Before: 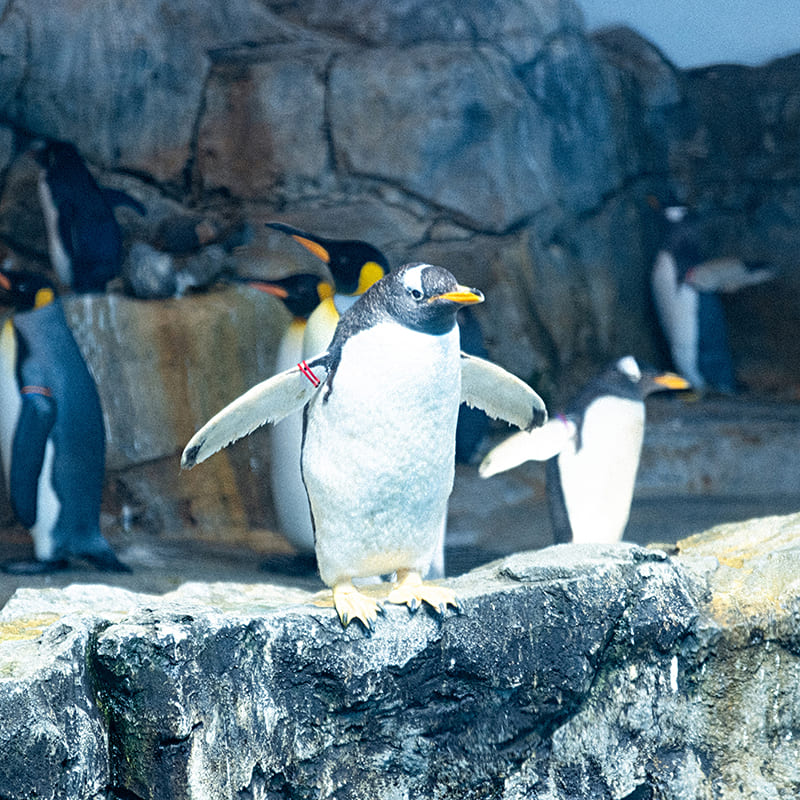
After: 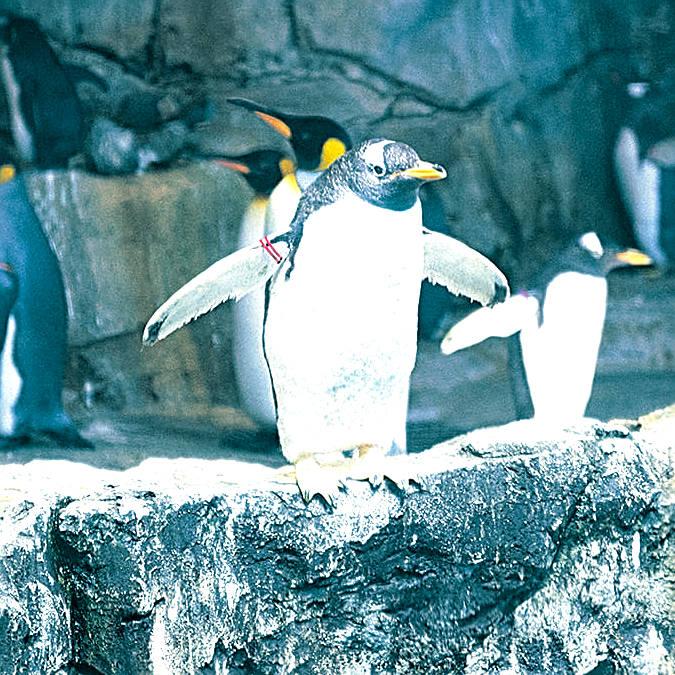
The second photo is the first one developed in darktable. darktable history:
sharpen: on, module defaults
exposure: exposure 0.648 EV, compensate highlight preservation false
white balance: emerald 1
split-toning: shadows › hue 186.43°, highlights › hue 49.29°, compress 30.29%
crop and rotate: left 4.842%, top 15.51%, right 10.668%
